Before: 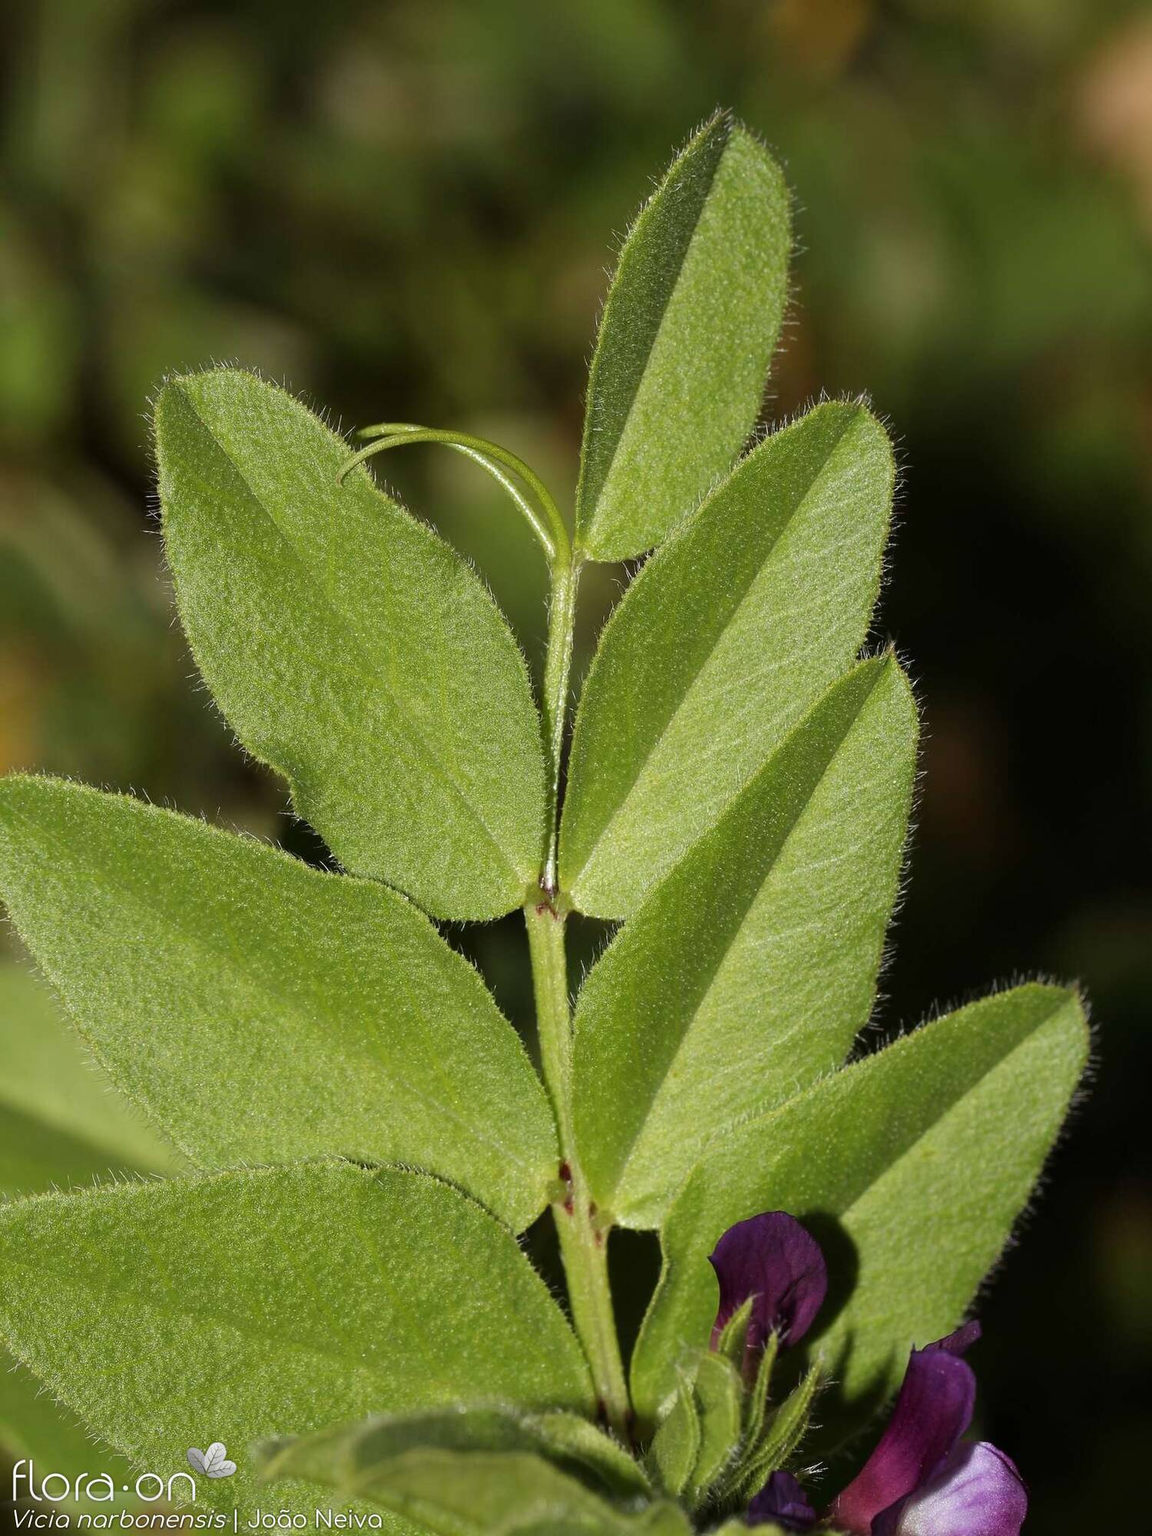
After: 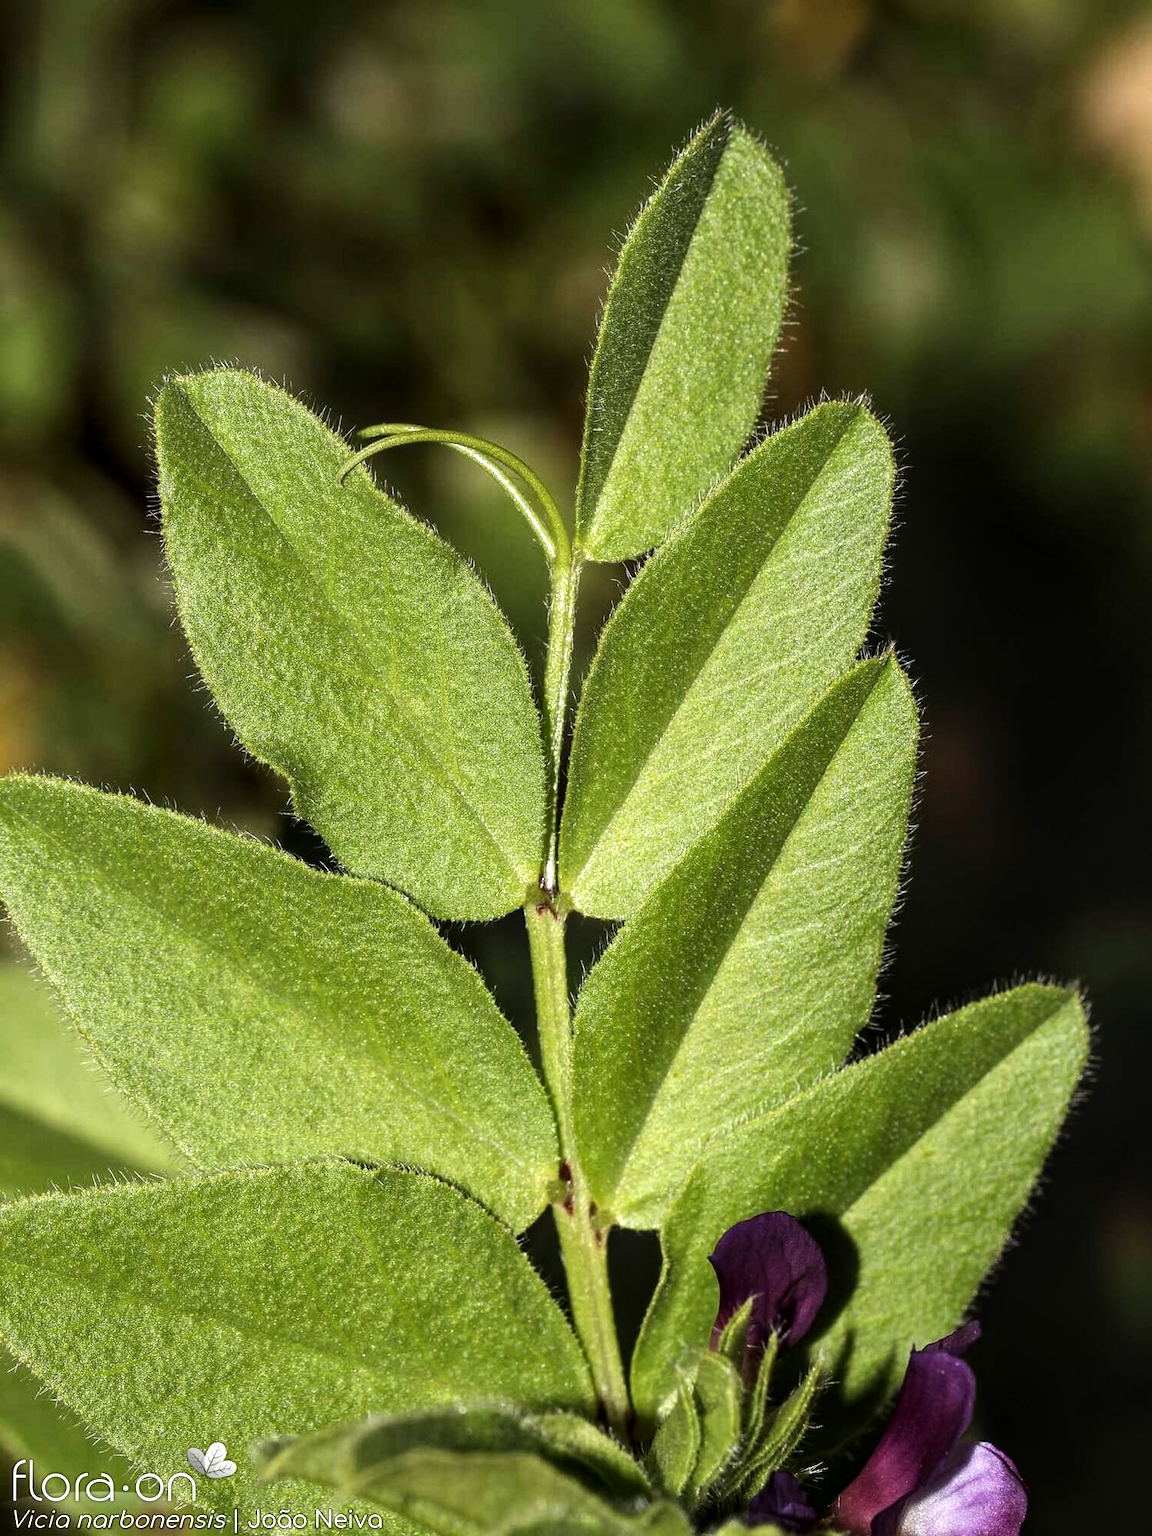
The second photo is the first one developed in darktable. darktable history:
tone equalizer: -8 EV -0.75 EV, -7 EV -0.7 EV, -6 EV -0.6 EV, -5 EV -0.4 EV, -3 EV 0.4 EV, -2 EV 0.6 EV, -1 EV 0.7 EV, +0 EV 0.75 EV, edges refinement/feathering 500, mask exposure compensation -1.57 EV, preserve details no
local contrast: on, module defaults
